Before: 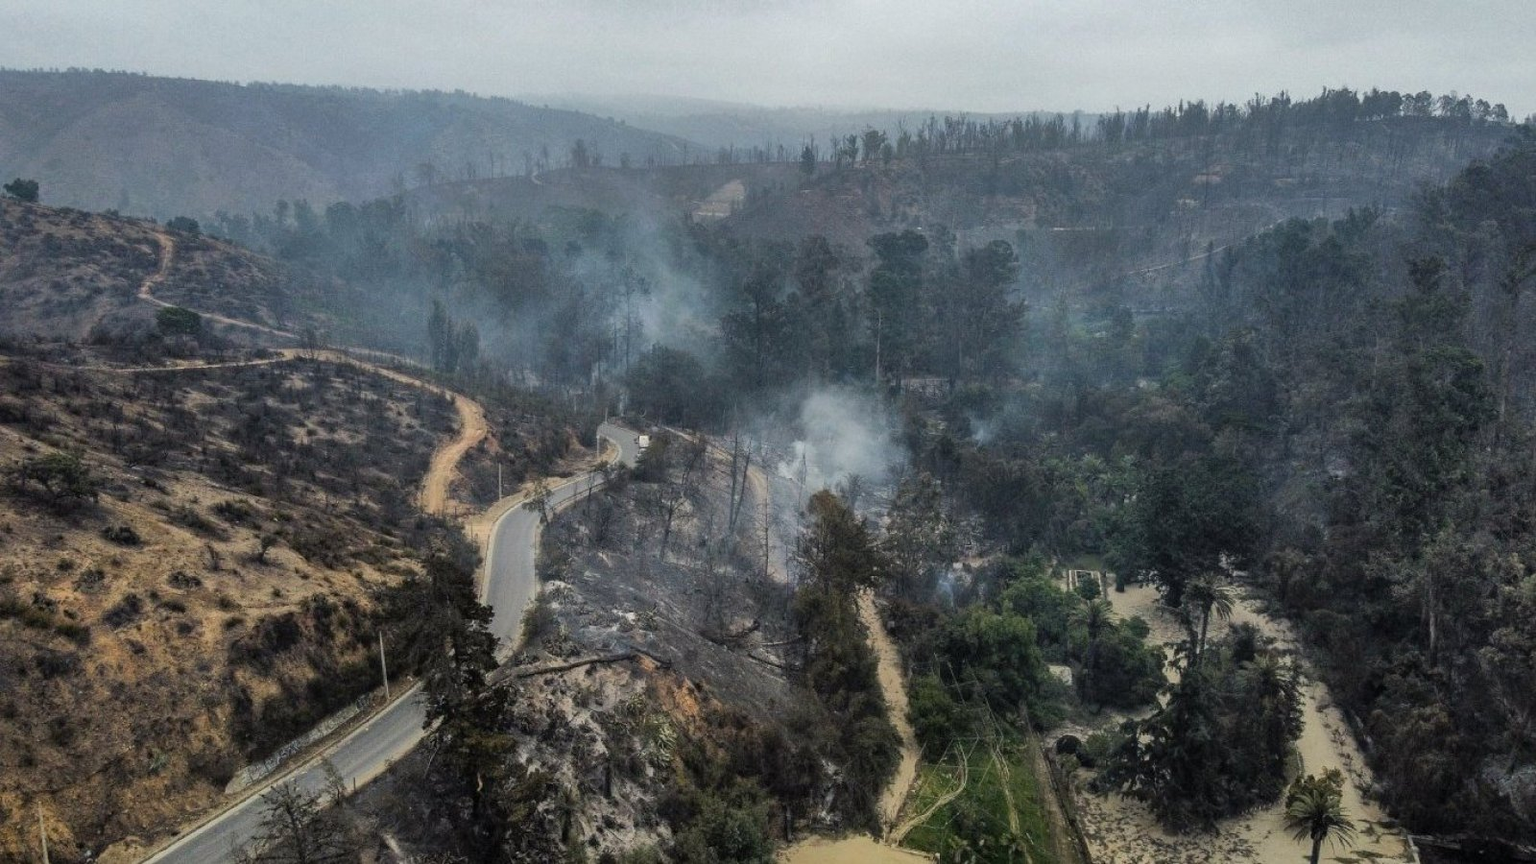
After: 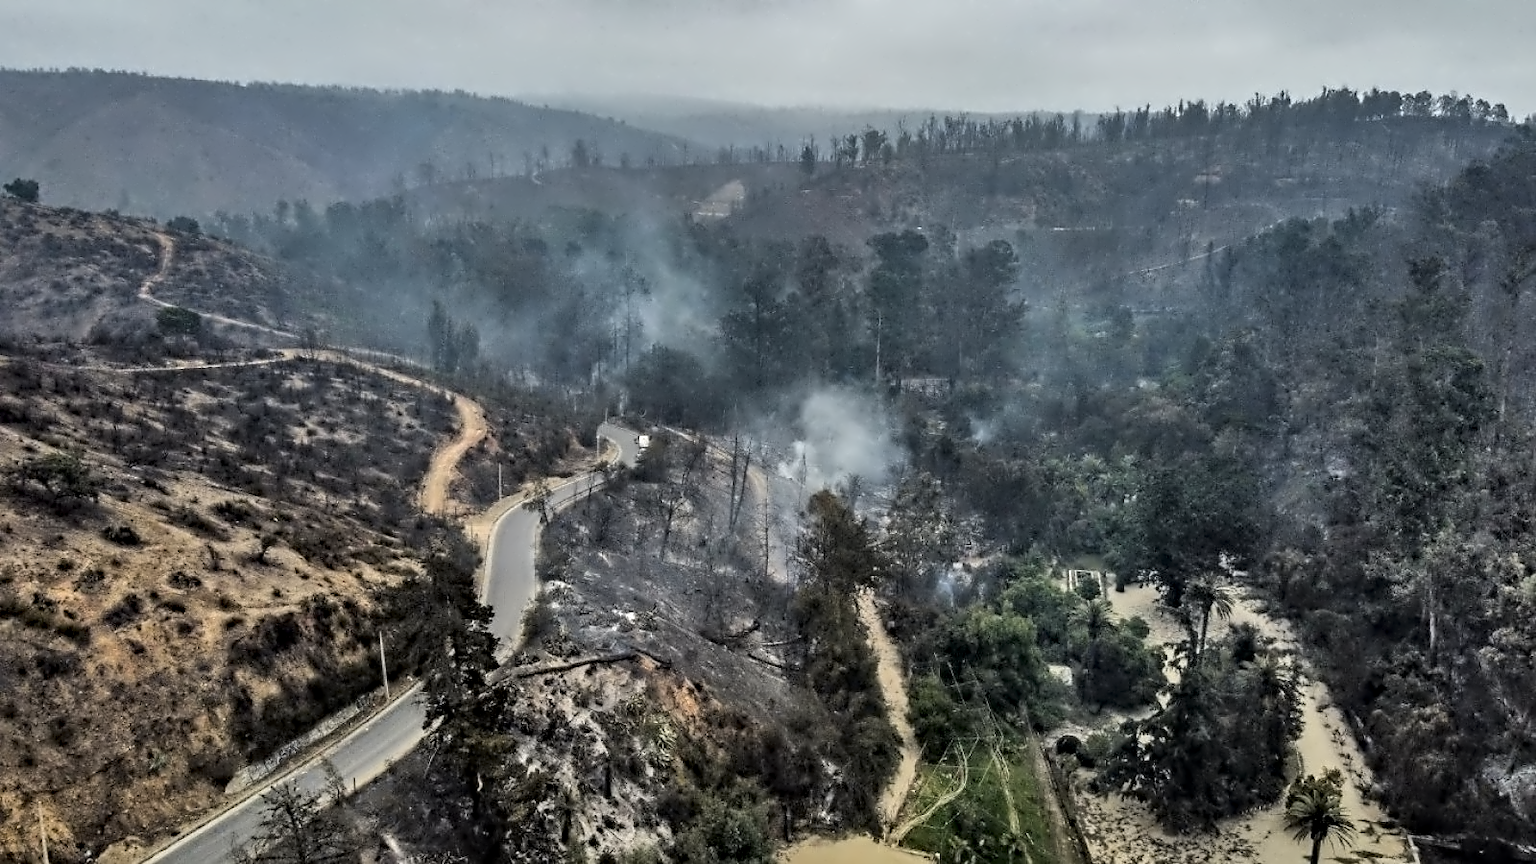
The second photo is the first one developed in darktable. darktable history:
shadows and highlights: soften with gaussian
contrast equalizer: octaves 7, y [[0.5, 0.542, 0.583, 0.625, 0.667, 0.708], [0.5 ×6], [0.5 ×6], [0, 0.033, 0.067, 0.1, 0.133, 0.167], [0, 0.05, 0.1, 0.15, 0.2, 0.25]]
